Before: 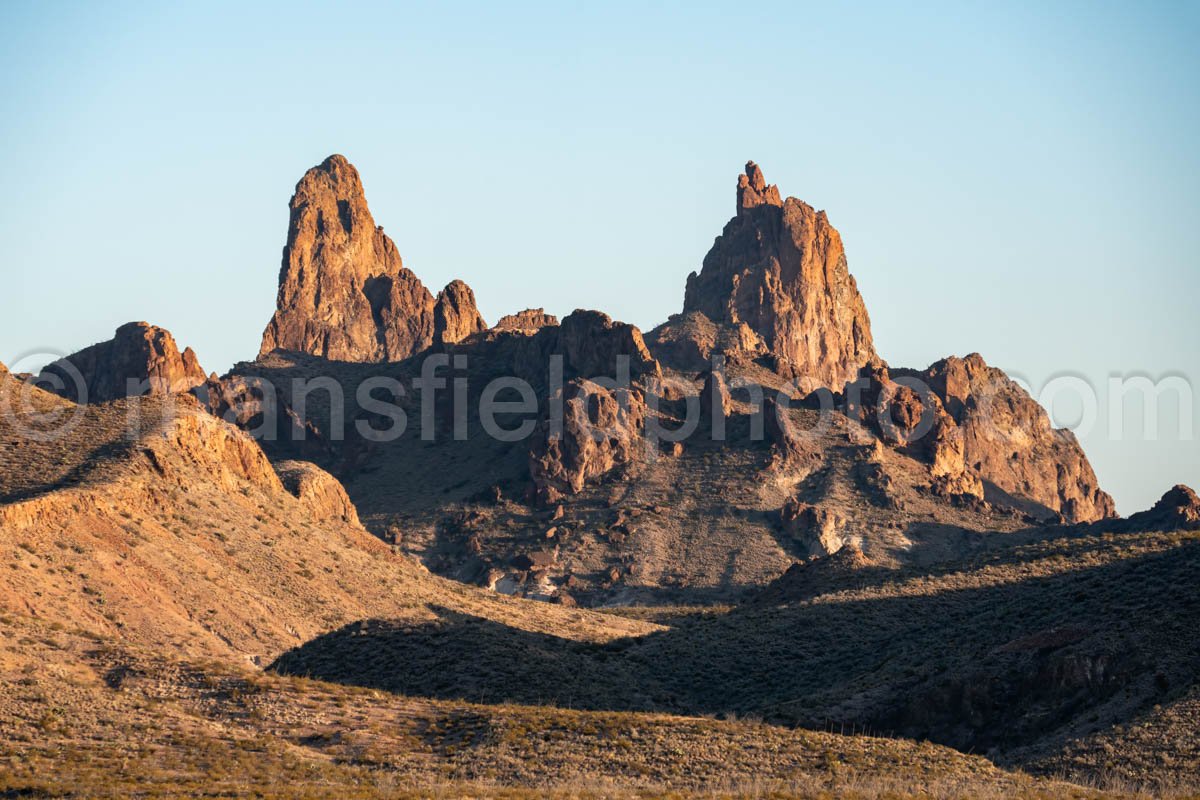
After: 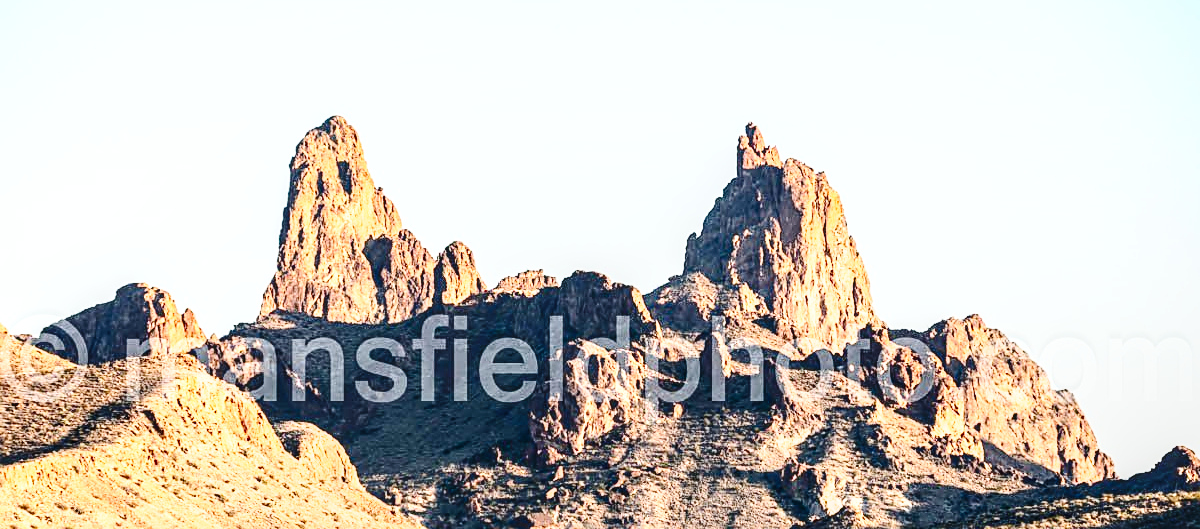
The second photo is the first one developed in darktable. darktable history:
sharpen: on, module defaults
exposure: black level correction 0, exposure 0.7 EV, compensate highlight preservation false
base curve: curves: ch0 [(0, 0) (0.028, 0.03) (0.121, 0.232) (0.46, 0.748) (0.859, 0.968) (1, 1)], preserve colors none
crop and rotate: top 4.967%, bottom 28.906%
color zones: mix 21.38%
contrast brightness saturation: contrast 0.287
local contrast: on, module defaults
